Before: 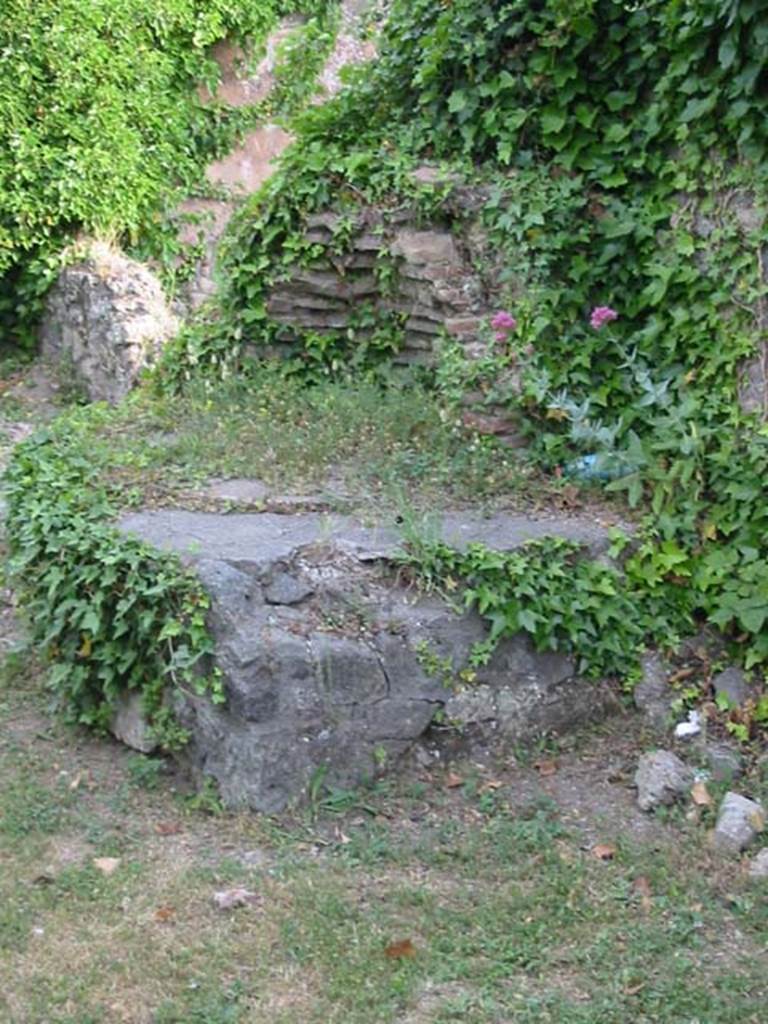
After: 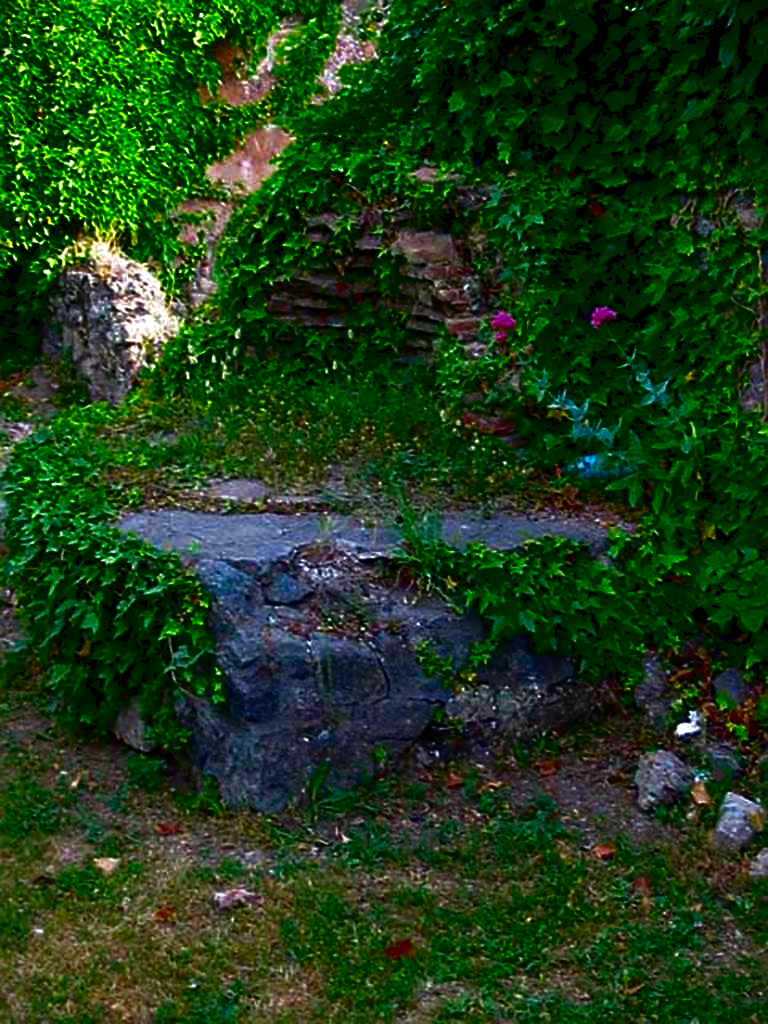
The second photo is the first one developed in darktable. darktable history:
contrast brightness saturation: brightness -0.982, saturation 0.992
color balance rgb: global offset › luminance -1.425%, perceptual saturation grading › global saturation 9.971%, perceptual brilliance grading › mid-tones 10.124%, perceptual brilliance grading › shadows 15.335%, contrast 4.905%
sharpen: amount 0.539
